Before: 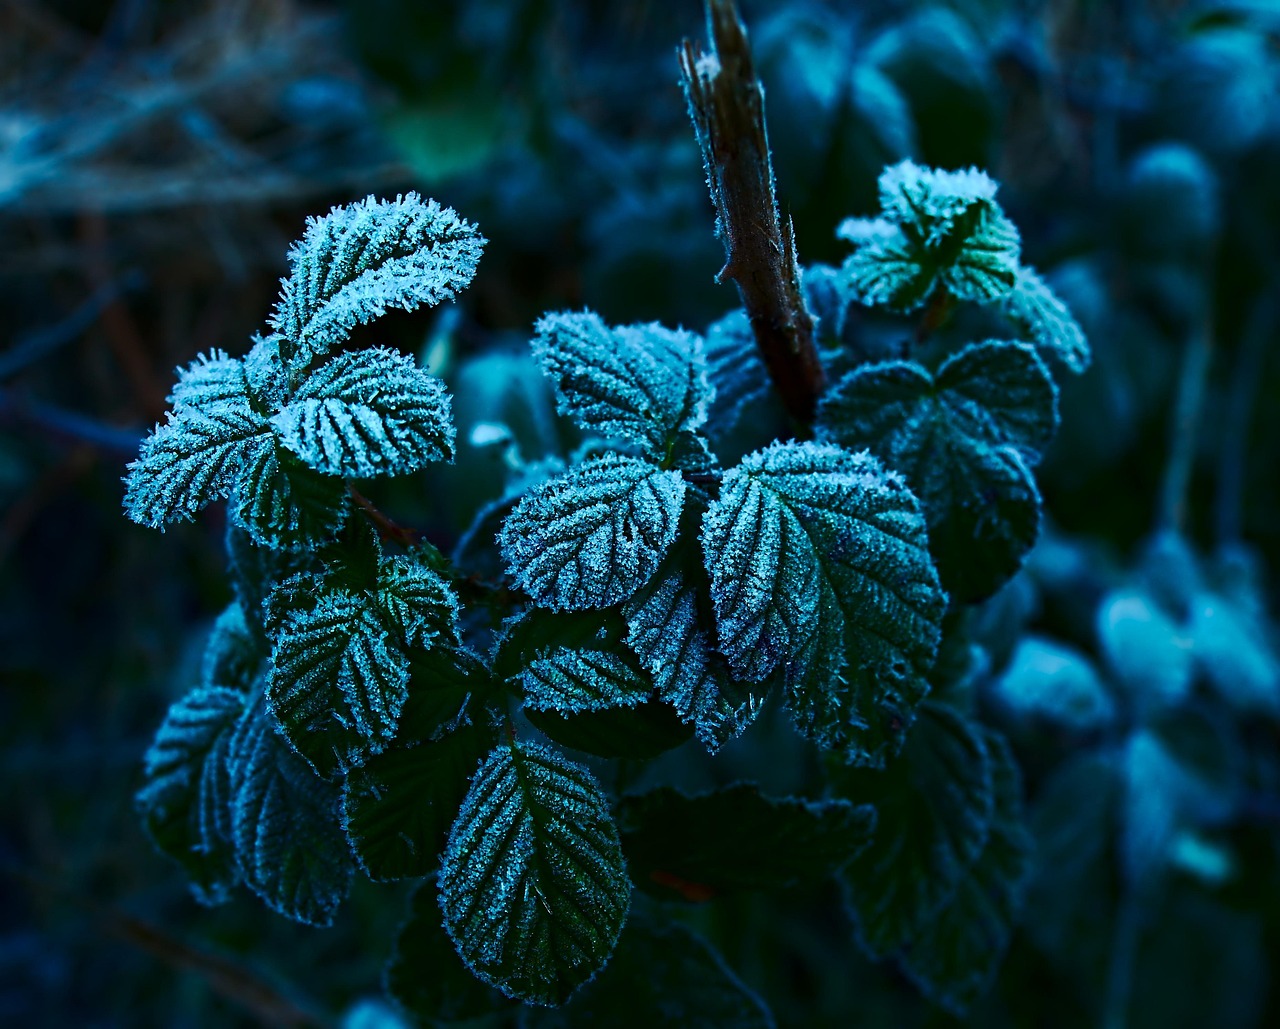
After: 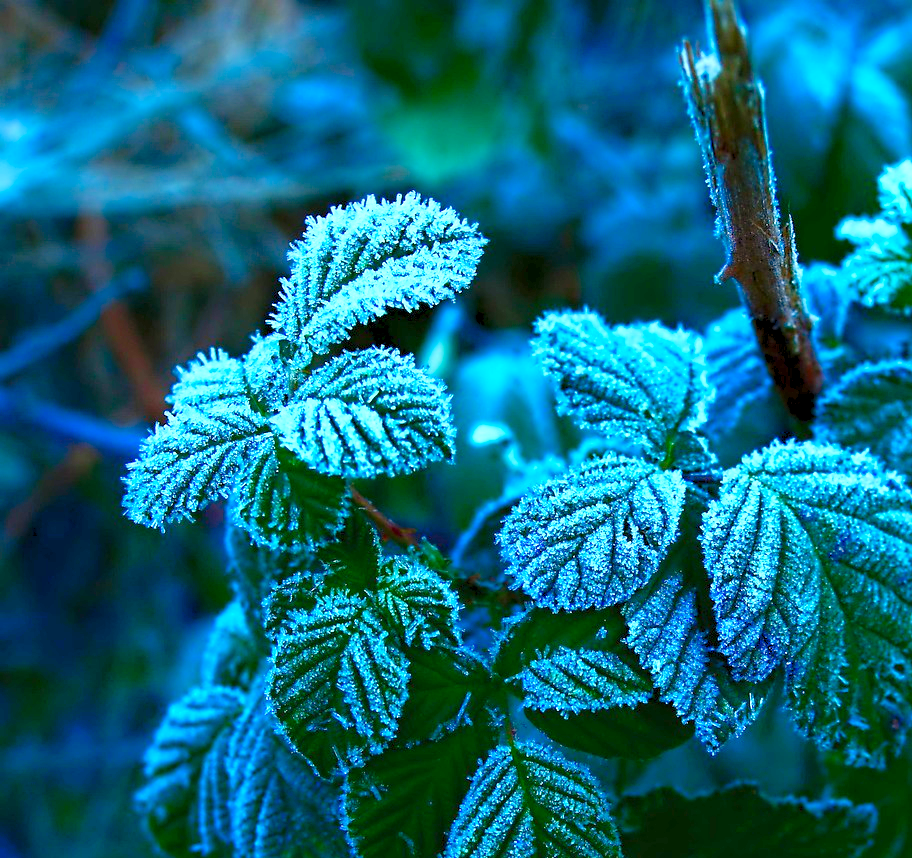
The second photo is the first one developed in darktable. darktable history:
crop: right 28.709%, bottom 16.603%
levels: levels [0.008, 0.318, 0.836]
